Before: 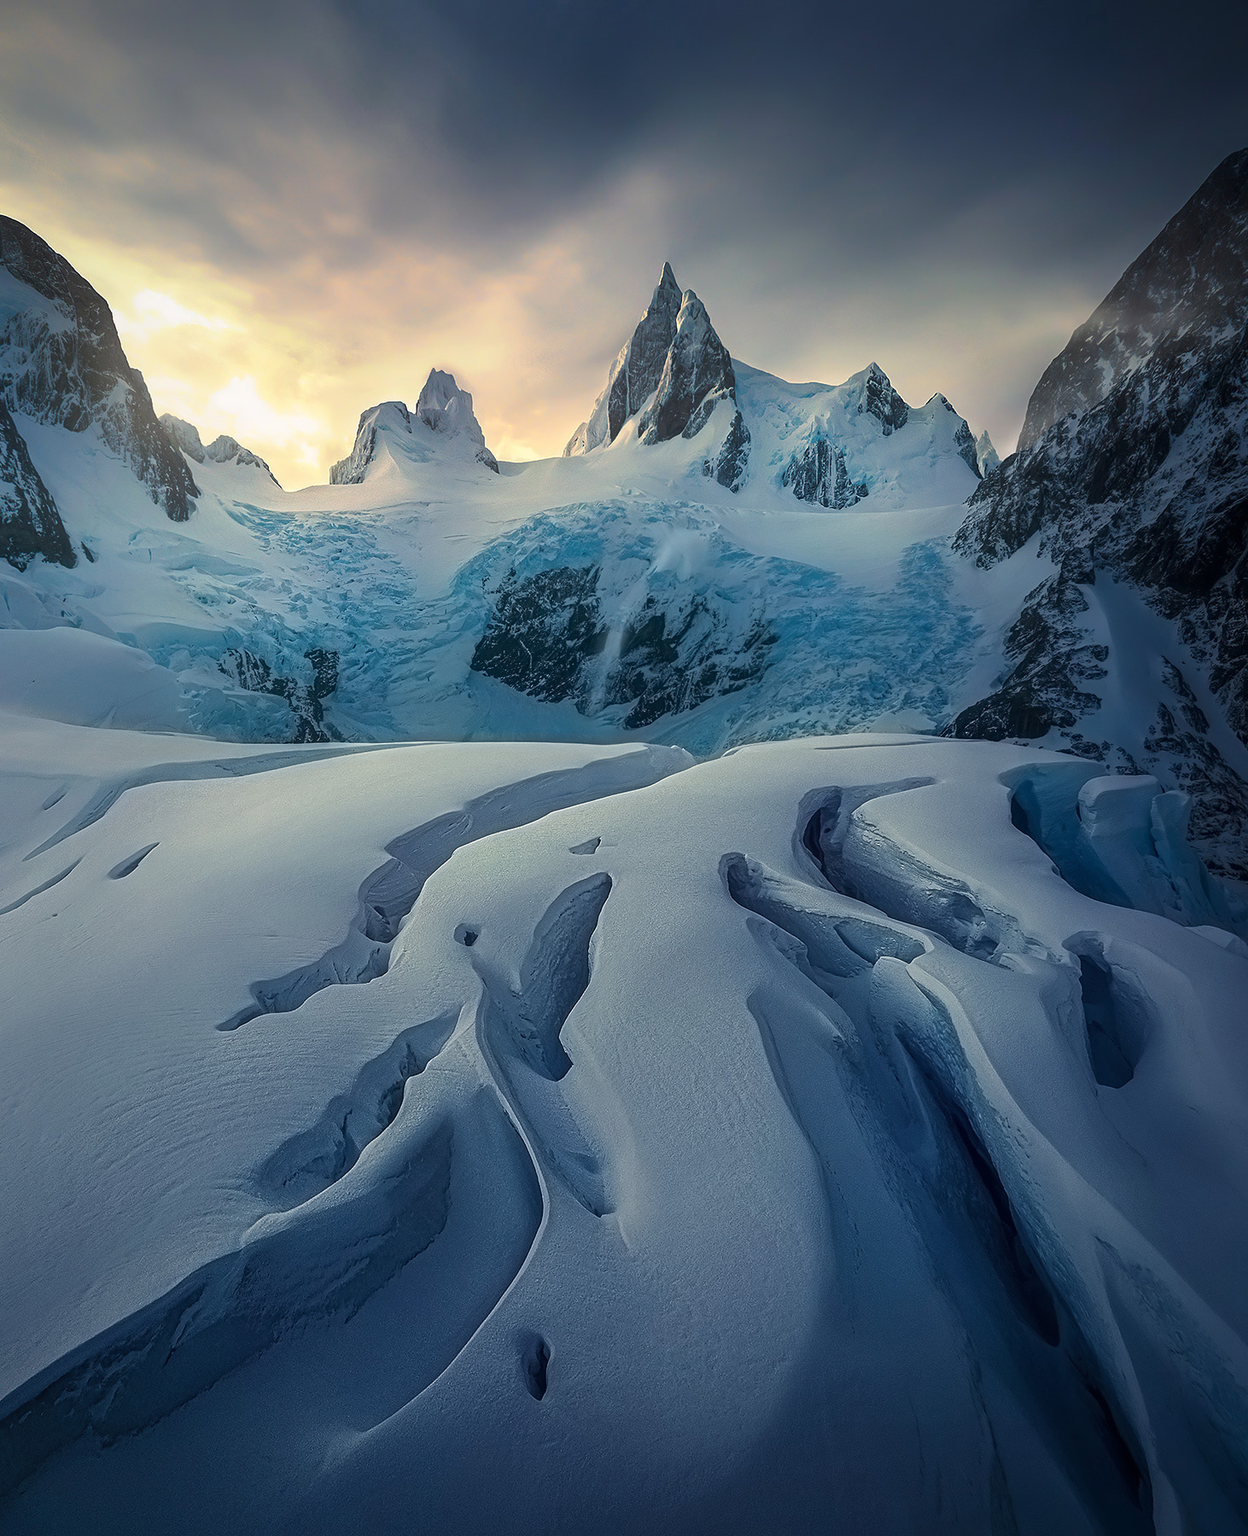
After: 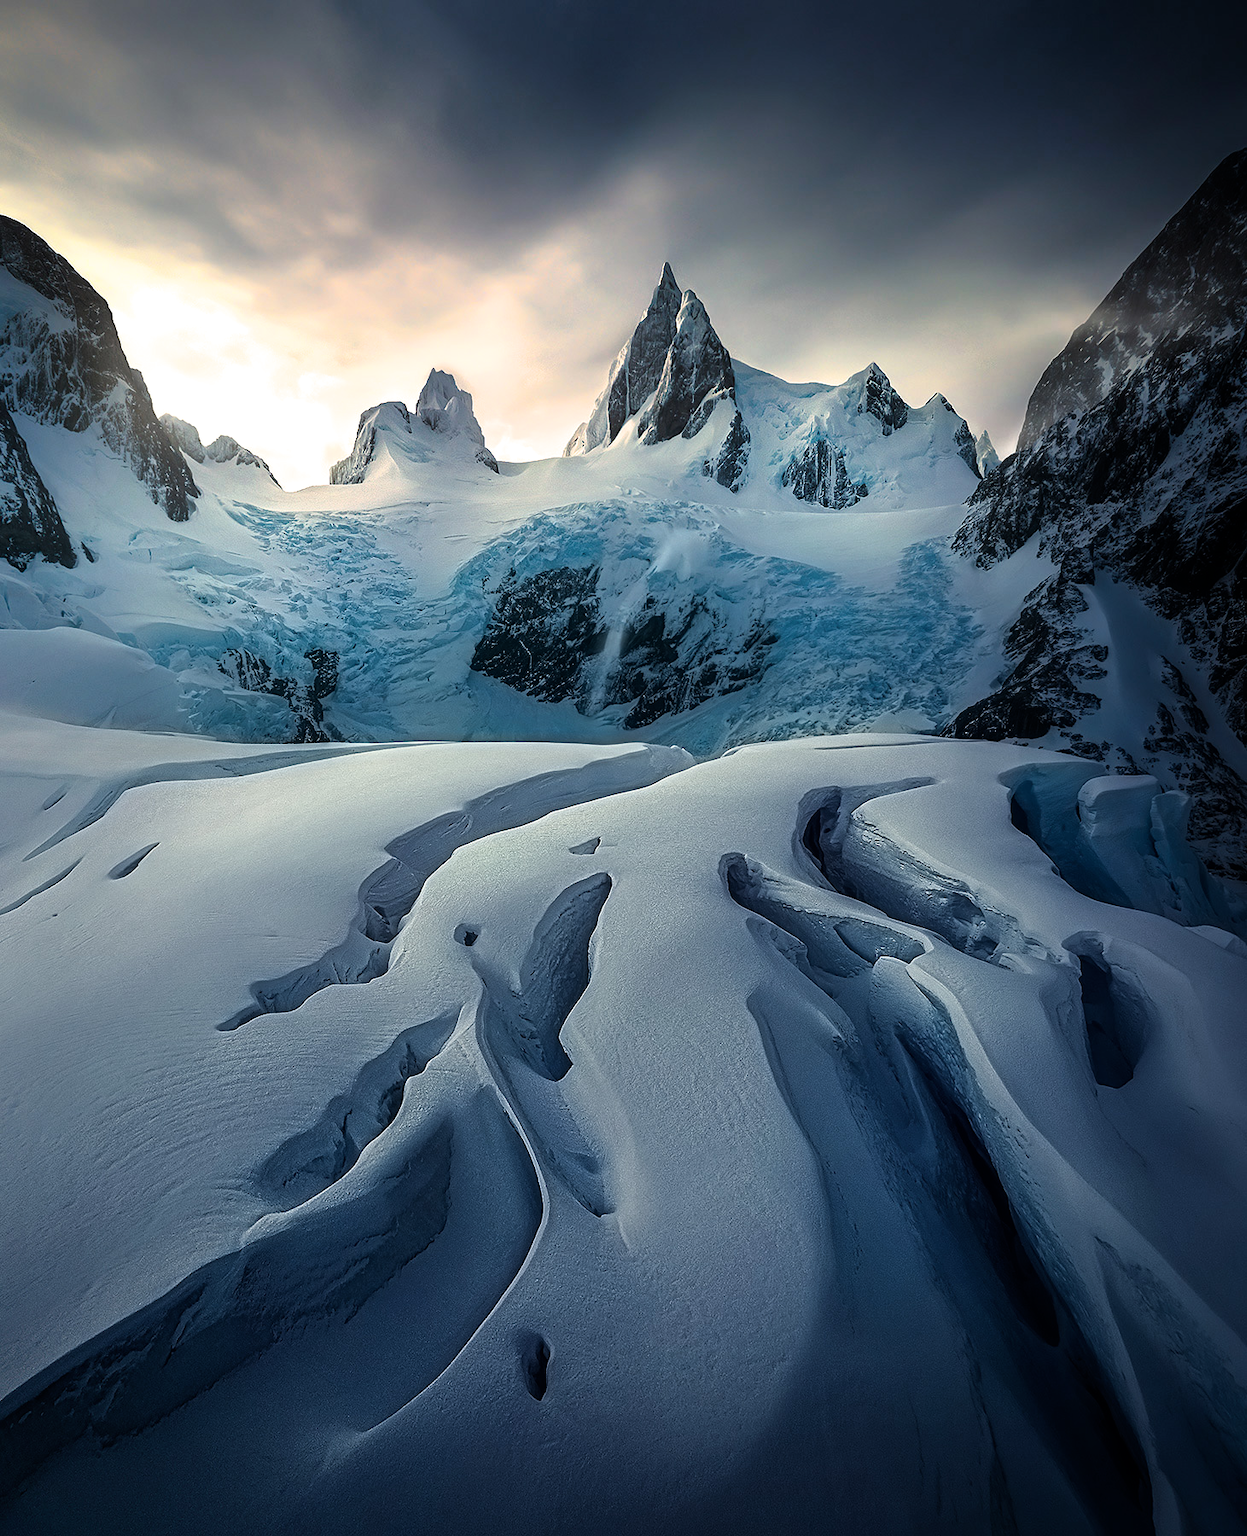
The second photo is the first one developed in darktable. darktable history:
filmic rgb: black relative exposure -8.01 EV, white relative exposure 2.18 EV, hardness 6.98
